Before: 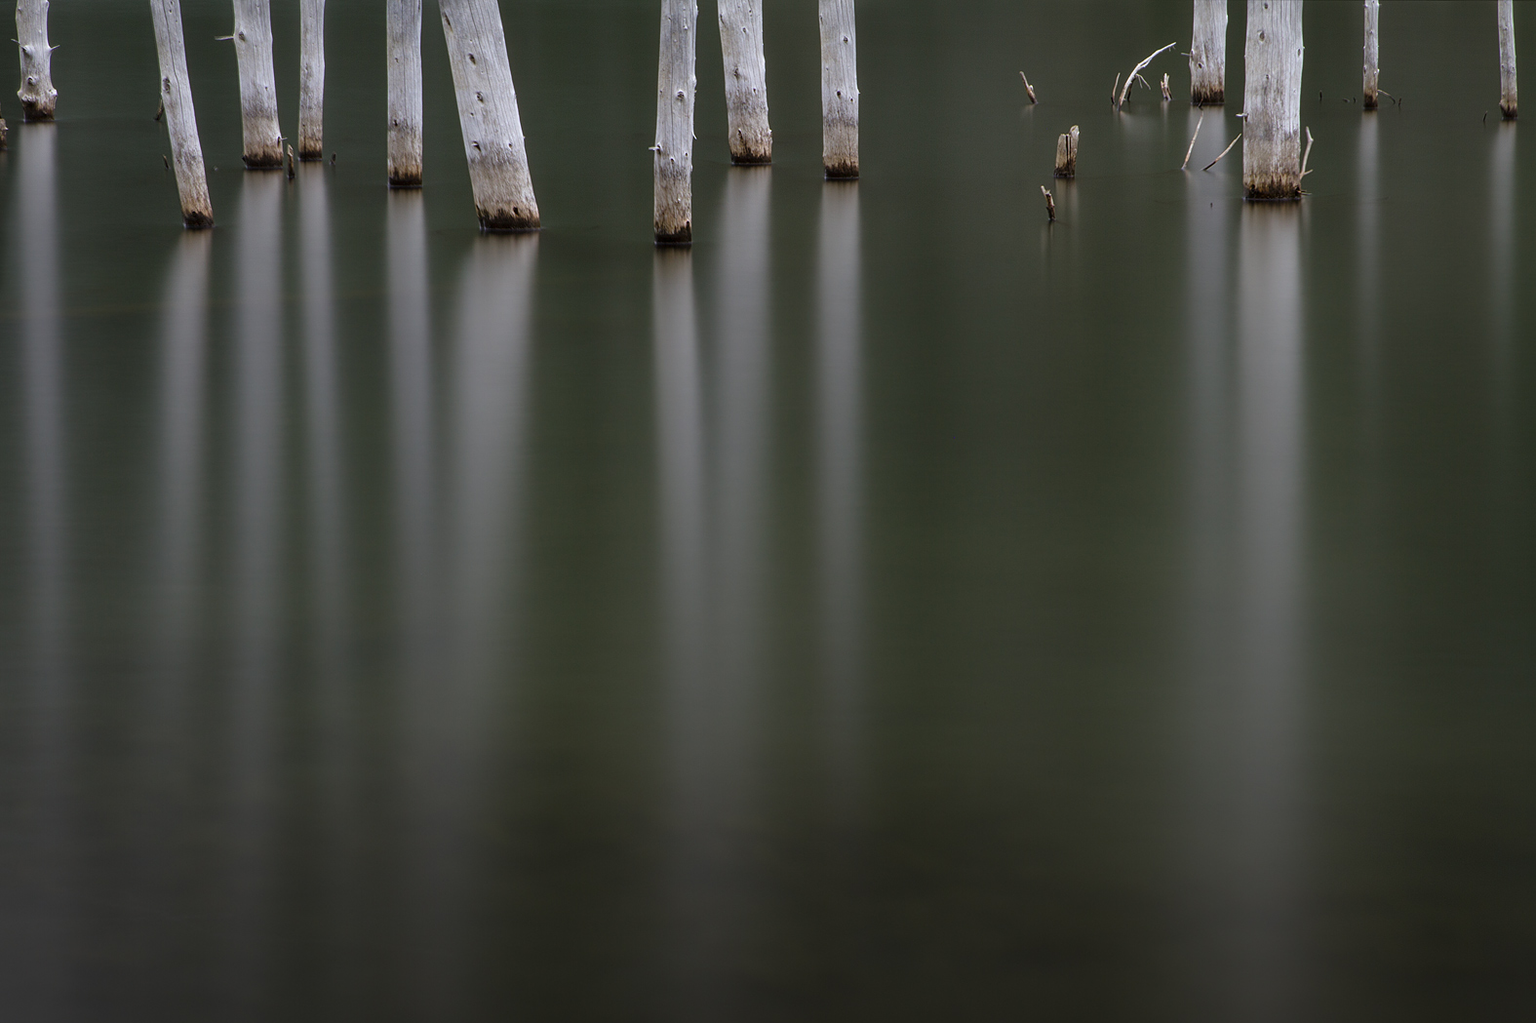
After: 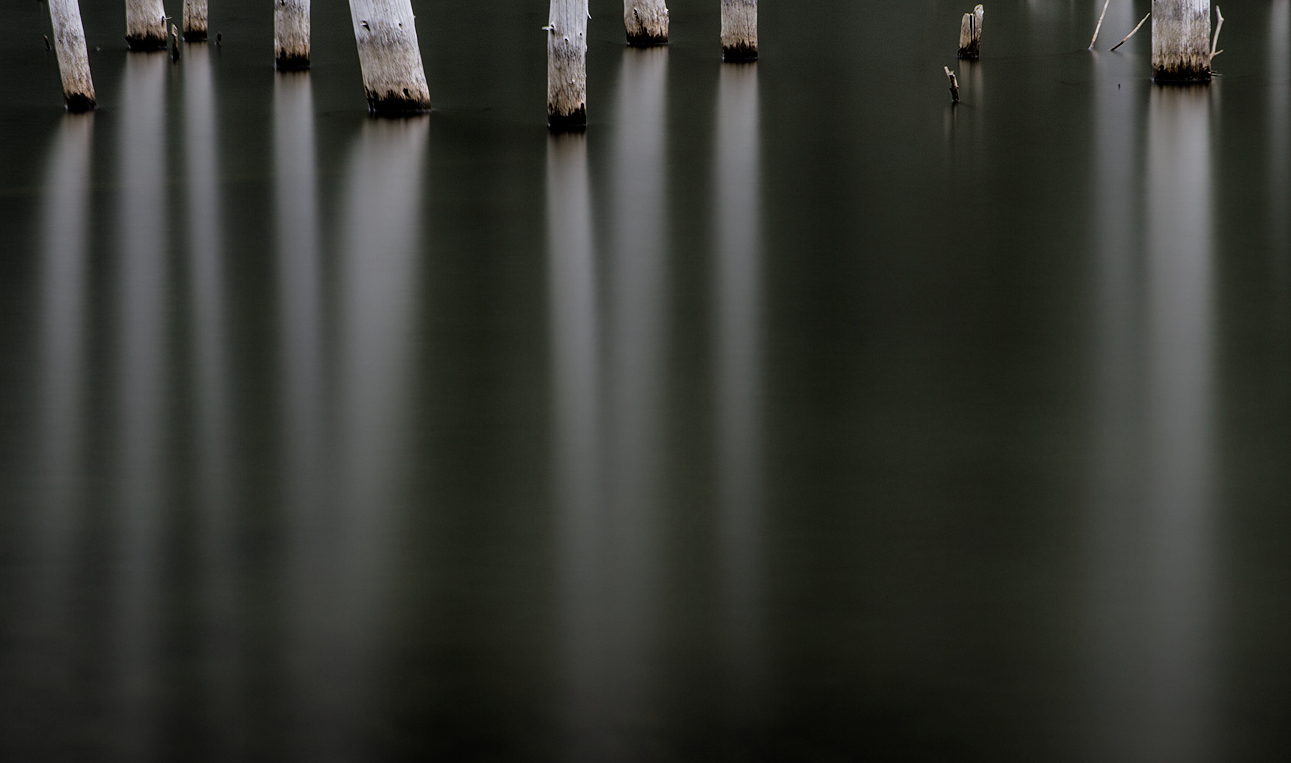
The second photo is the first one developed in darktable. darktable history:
crop: left 7.856%, top 11.836%, right 10.12%, bottom 15.387%
filmic rgb: black relative exposure -5 EV, white relative exposure 3.2 EV, hardness 3.42, contrast 1.2, highlights saturation mix -50%
rotate and perspective: crop left 0, crop top 0
